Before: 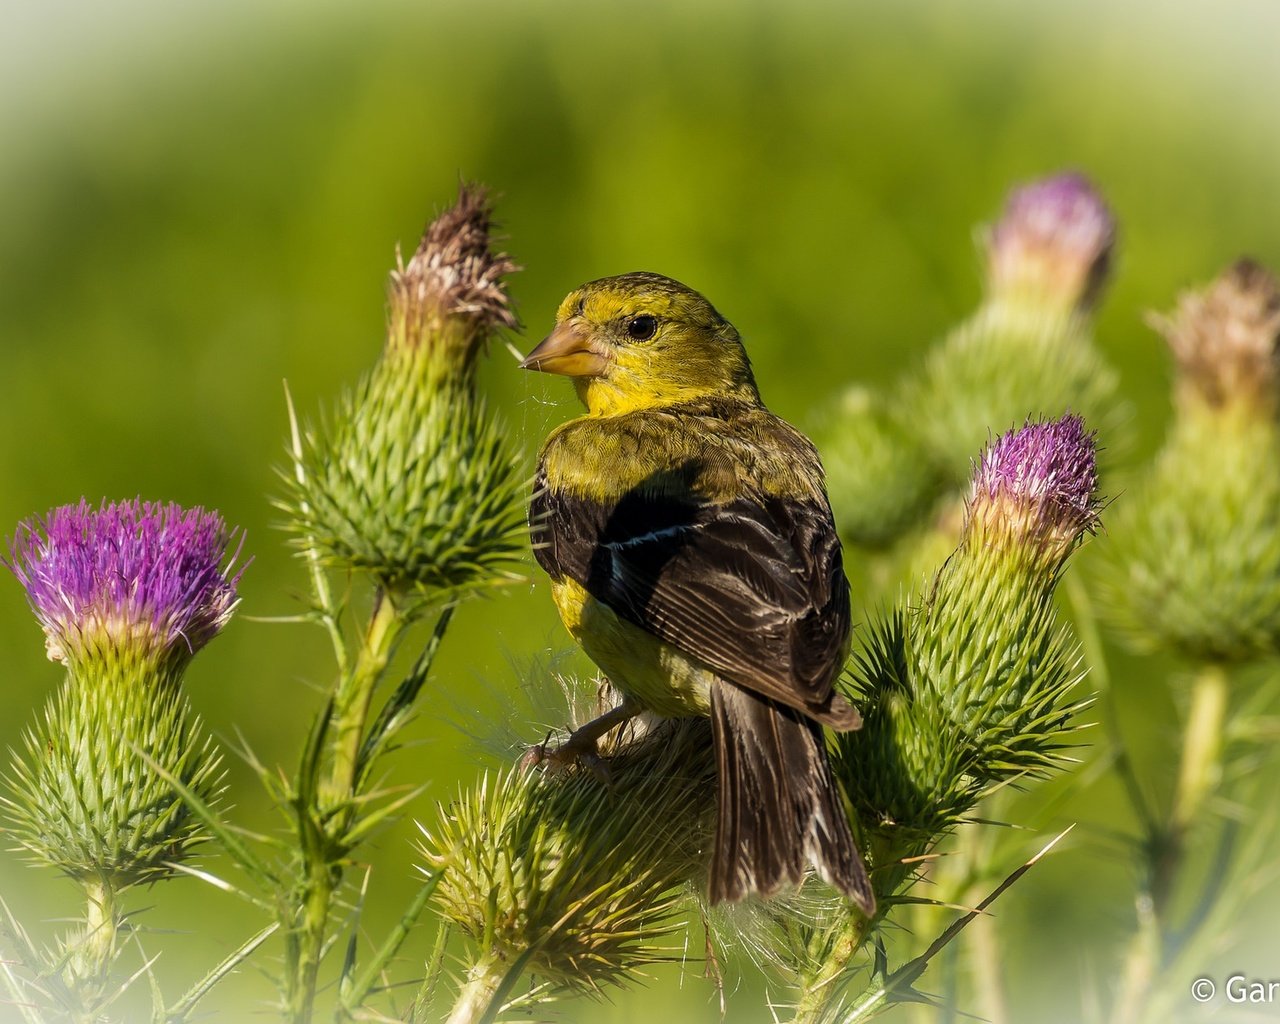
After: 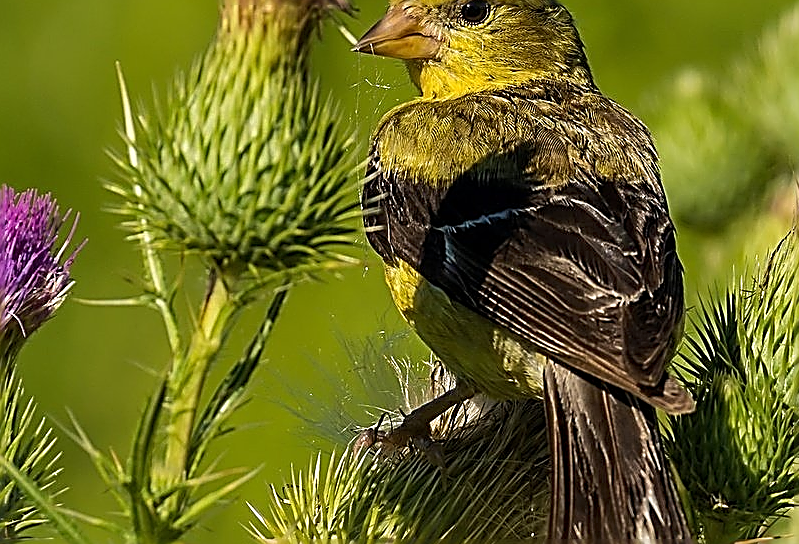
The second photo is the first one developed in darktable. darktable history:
sharpen: amount 1.991
exposure: compensate highlight preservation false
crop: left 13.118%, top 30.969%, right 24.448%, bottom 15.824%
